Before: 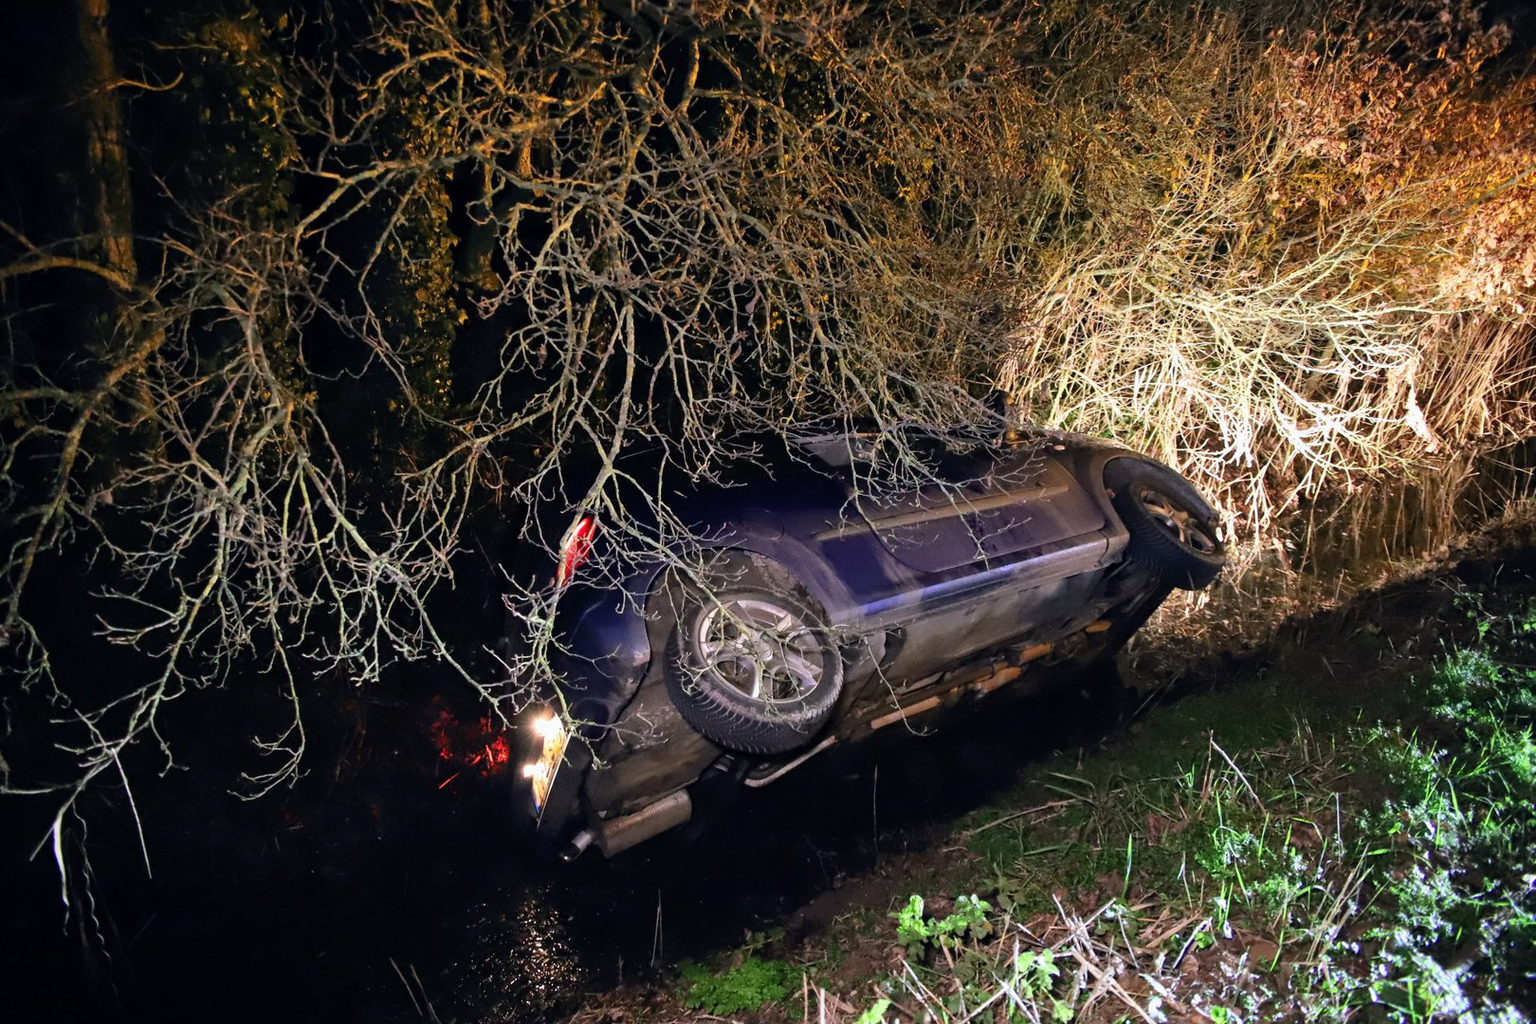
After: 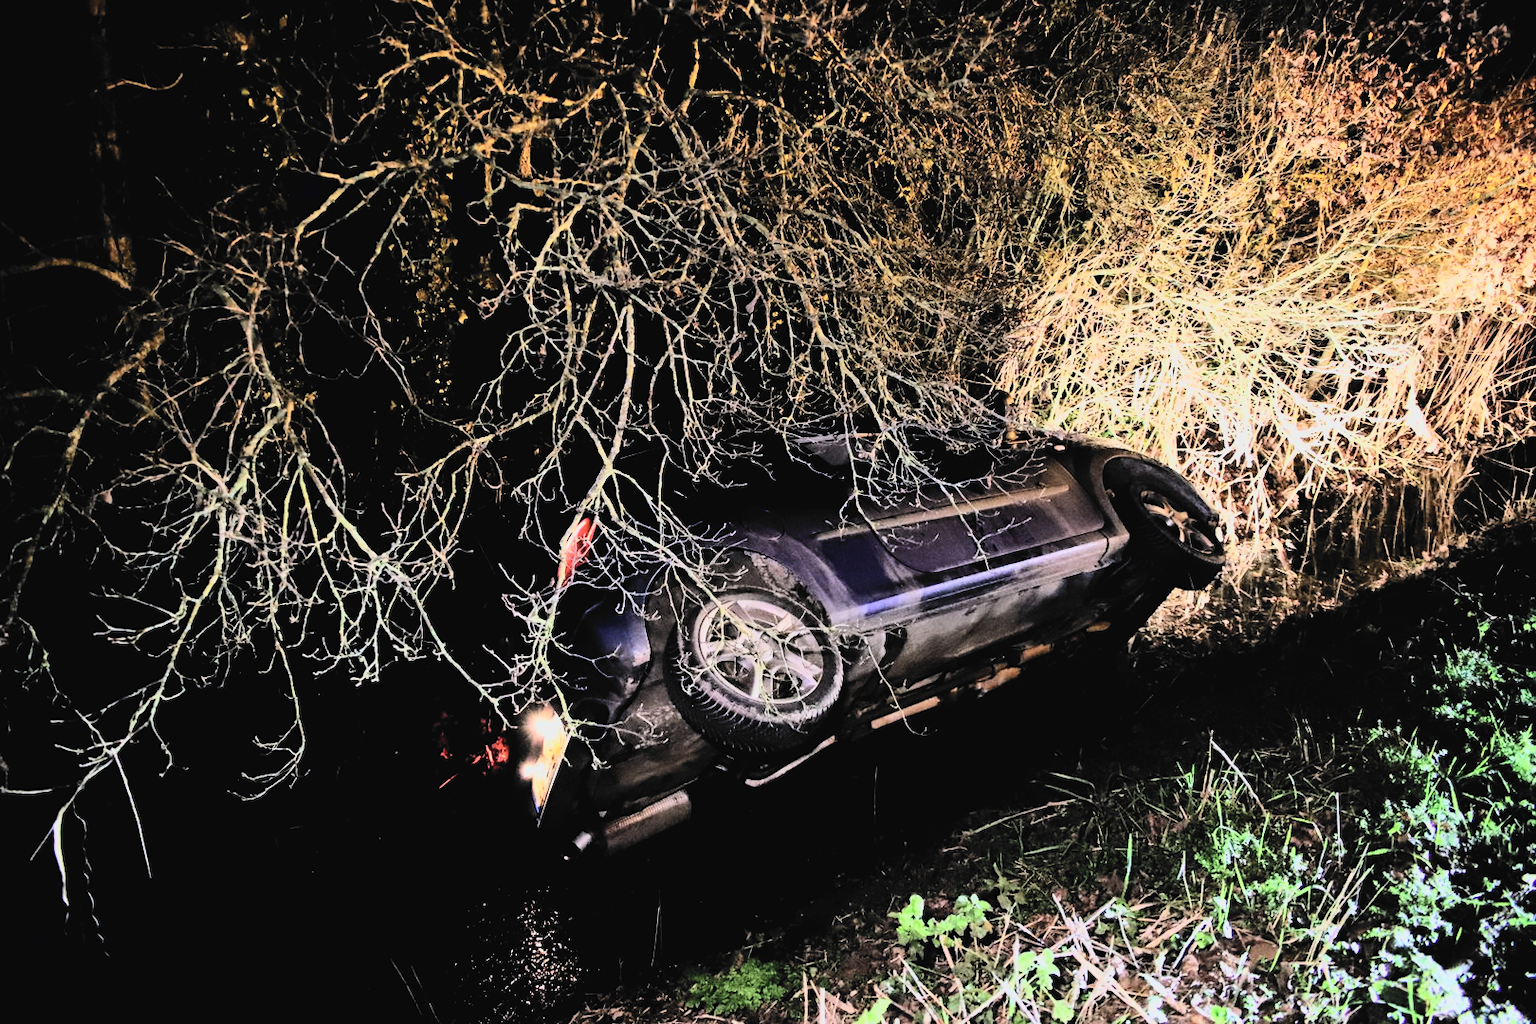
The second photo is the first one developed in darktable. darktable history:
color zones: curves: ch0 [(0.068, 0.464) (0.25, 0.5) (0.48, 0.508) (0.75, 0.536) (0.886, 0.476) (0.967, 0.456)]; ch1 [(0.066, 0.456) (0.25, 0.5) (0.616, 0.508) (0.746, 0.56) (0.934, 0.444)]
tone curve: curves: ch0 [(0, 0.026) (0.146, 0.158) (0.272, 0.34) (0.434, 0.625) (0.676, 0.871) (0.994, 0.955)], color space Lab, independent channels, preserve colors none
velvia: strength 15.36%
filmic rgb: black relative exposure -5.08 EV, white relative exposure 3.99 EV, hardness 2.89, contrast 1.299, highlights saturation mix -29.1%, color science v6 (2022)
